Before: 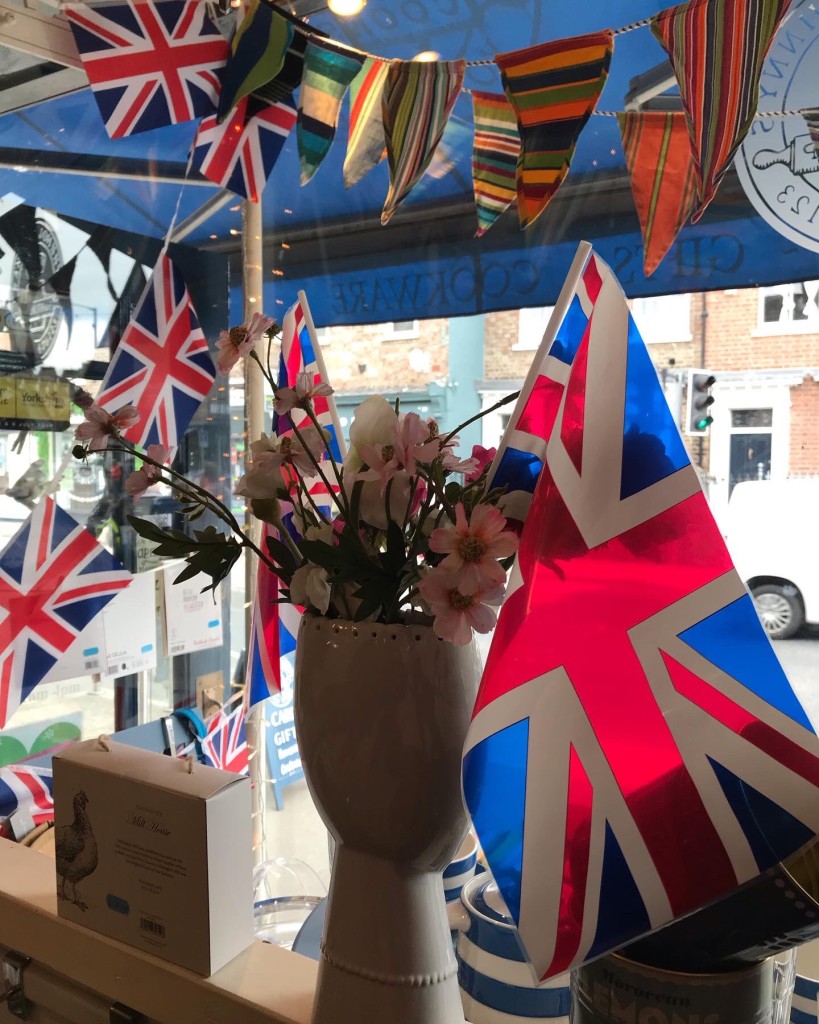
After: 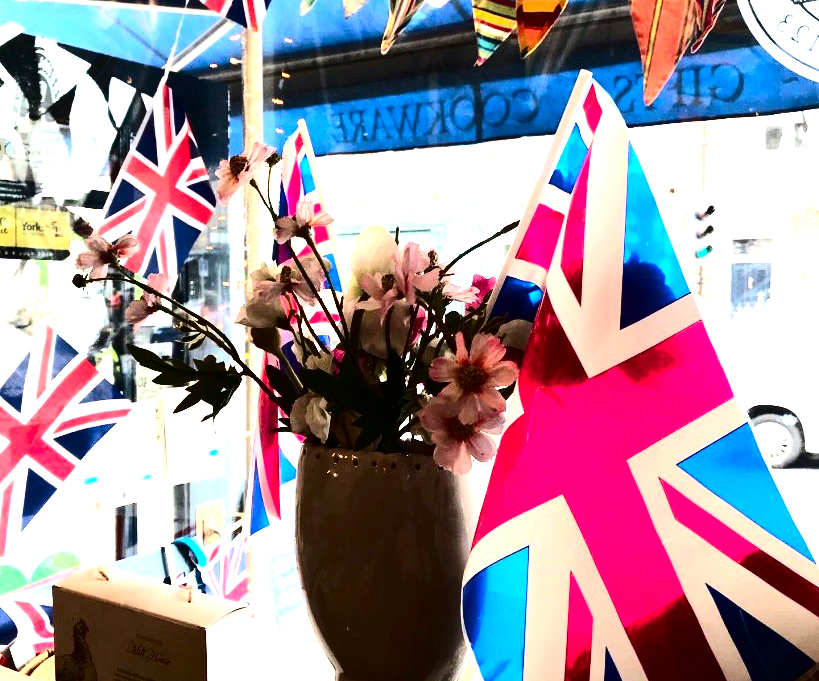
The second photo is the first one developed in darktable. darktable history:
tone equalizer: -8 EV -1.08 EV, -7 EV -1.01 EV, -6 EV -0.867 EV, -5 EV -0.578 EV, -3 EV 0.578 EV, -2 EV 0.867 EV, -1 EV 1.01 EV, +0 EV 1.08 EV, edges refinement/feathering 500, mask exposure compensation -1.57 EV, preserve details no
exposure: black level correction 0, exposure 1.2 EV, compensate highlight preservation false
crop: top 16.727%, bottom 16.727%
contrast brightness saturation: contrast 0.32, brightness -0.08, saturation 0.17
